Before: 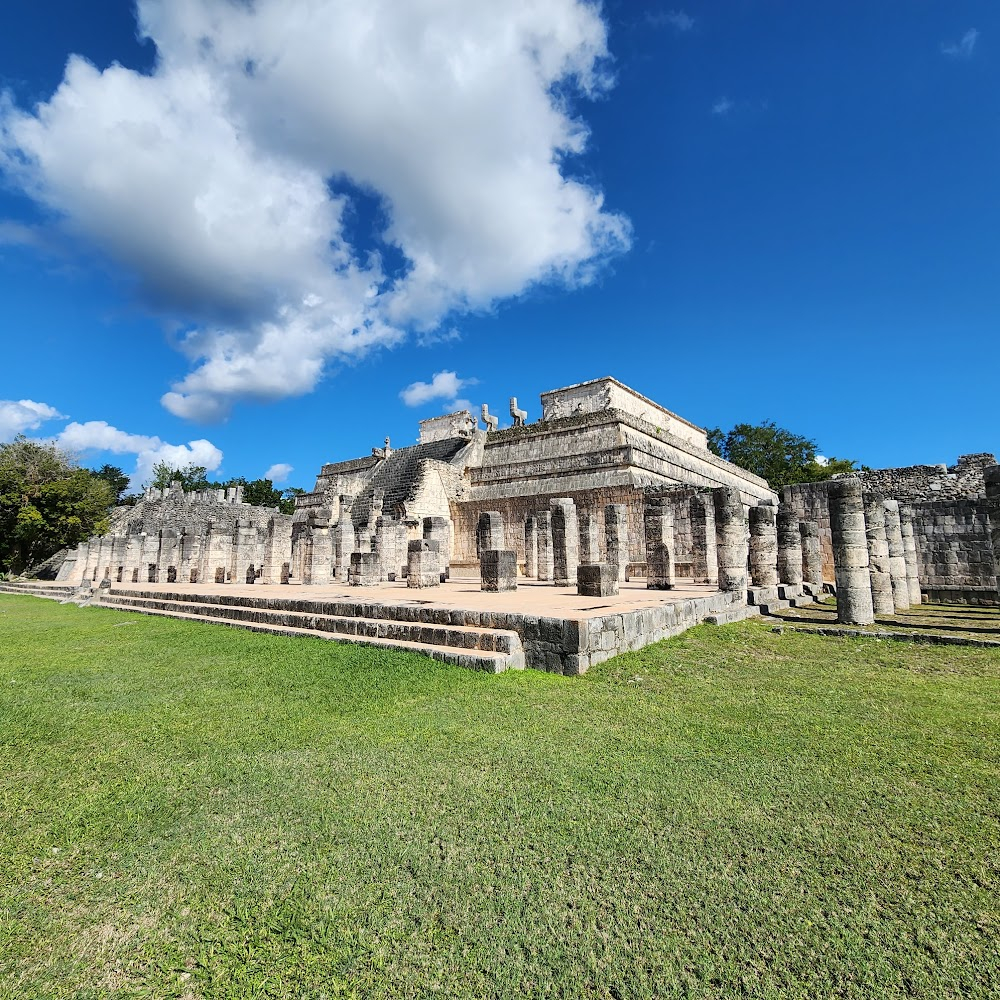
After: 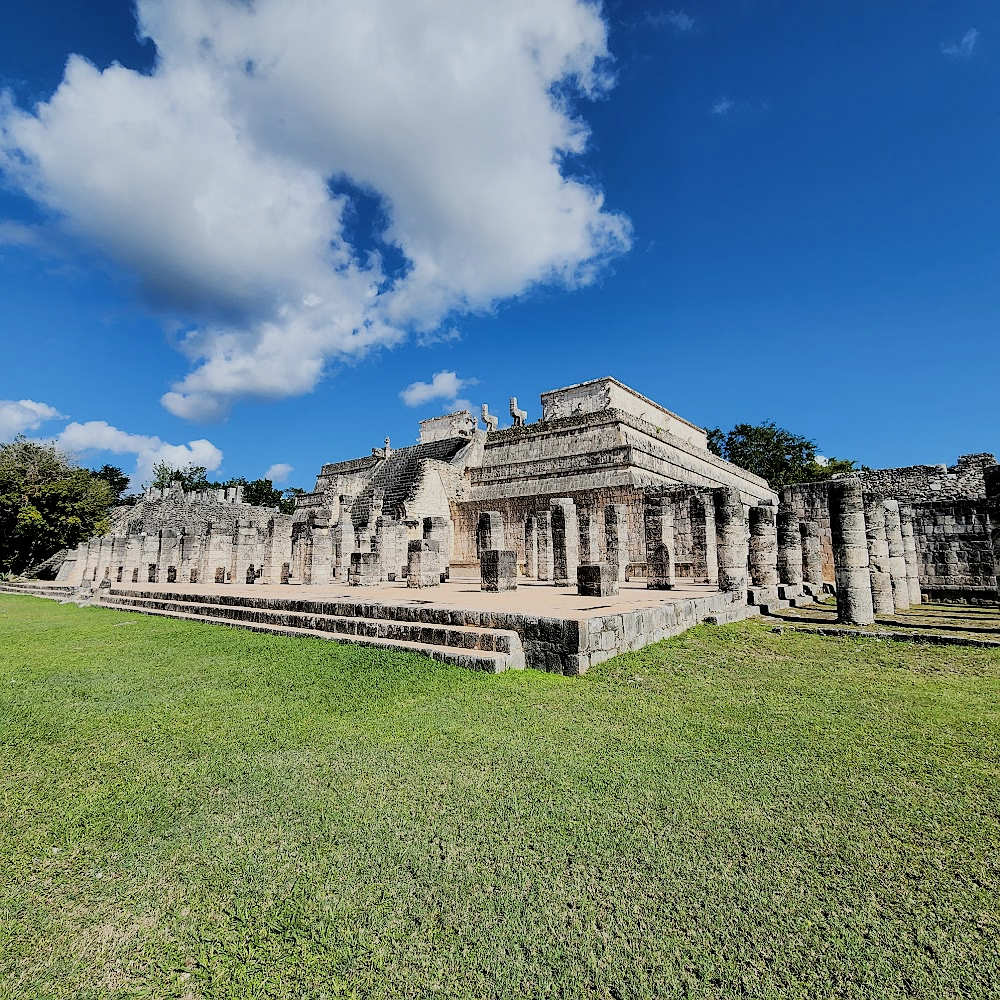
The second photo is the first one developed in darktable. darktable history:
filmic rgb: black relative exposure -4.4 EV, white relative exposure 5.04 EV, threshold 5.95 EV, hardness 2.17, latitude 40.17%, contrast 1.152, highlights saturation mix 10.51%, shadows ↔ highlights balance 1.13%, enable highlight reconstruction true
sharpen: radius 0.994
